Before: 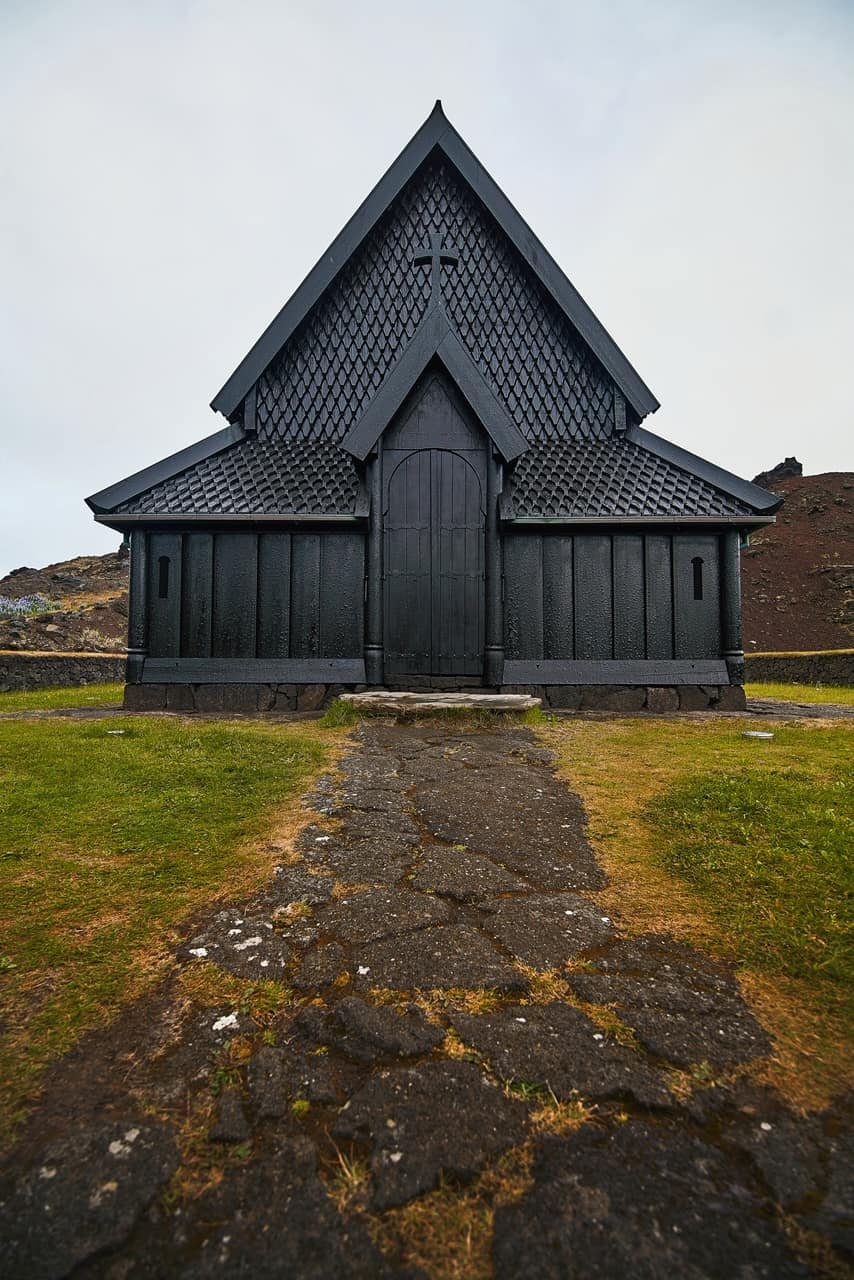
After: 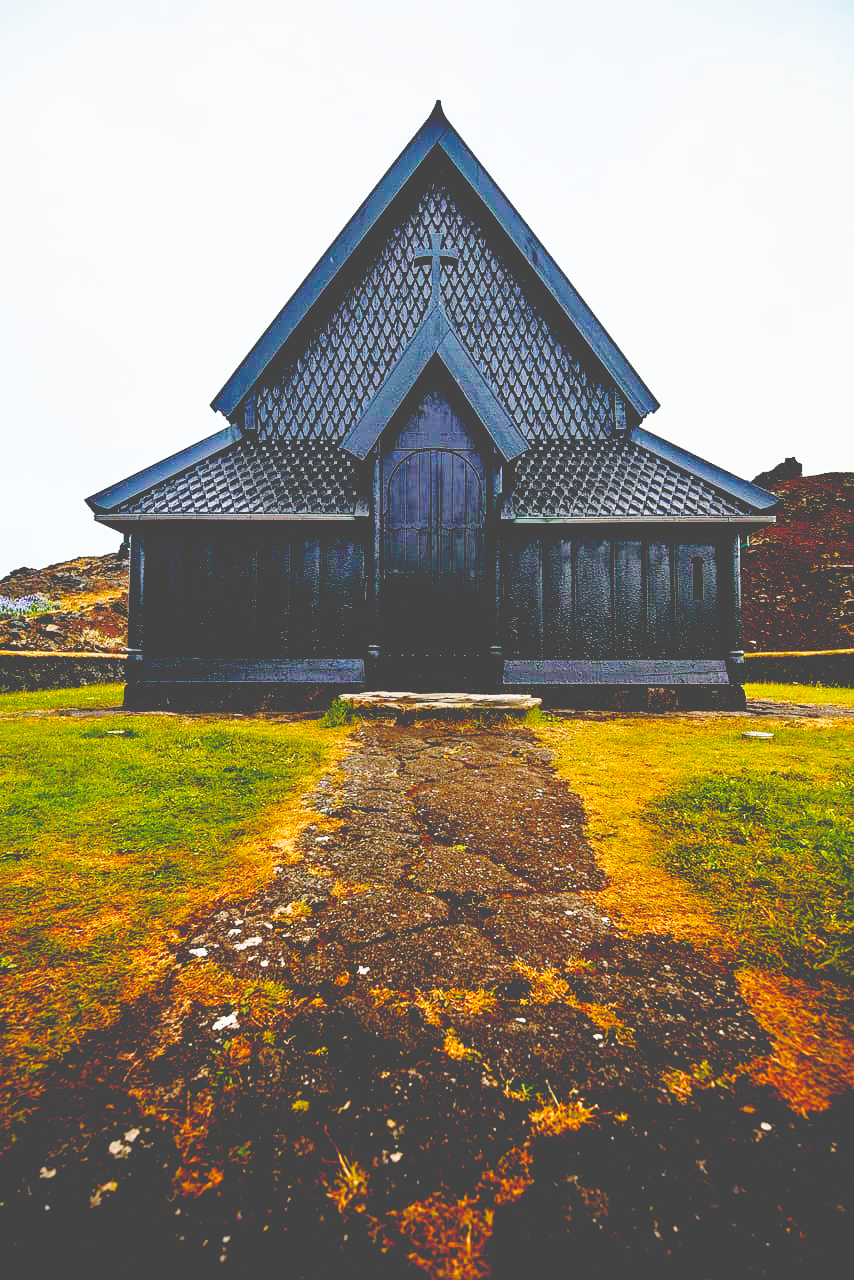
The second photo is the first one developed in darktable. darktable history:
base curve: curves: ch0 [(0, 0) (0.028, 0.03) (0.121, 0.232) (0.46, 0.748) (0.859, 0.968) (1, 1)], preserve colors none
contrast brightness saturation: brightness 0.285
color balance rgb: global offset › luminance 1.974%, perceptual saturation grading › global saturation 25.274%, perceptual saturation grading › highlights -28.463%, perceptual saturation grading › shadows 34.052%, global vibrance 20%
exposure: black level correction 0.047, exposure 0.012 EV, compensate exposure bias true, compensate highlight preservation false
